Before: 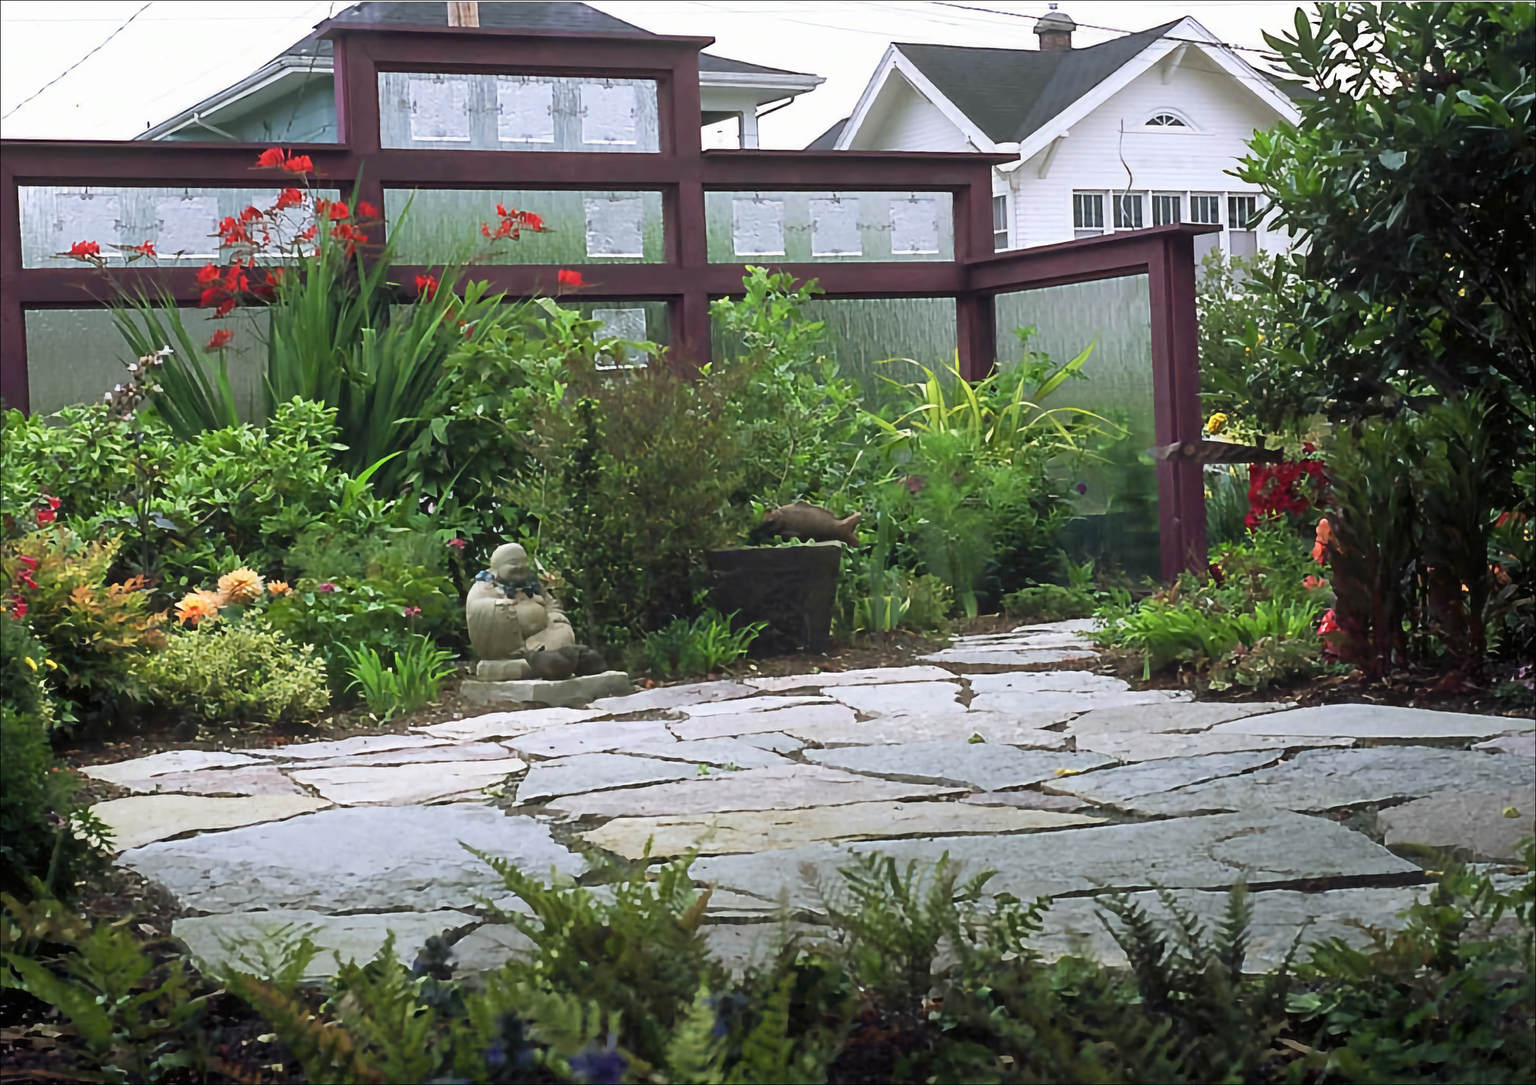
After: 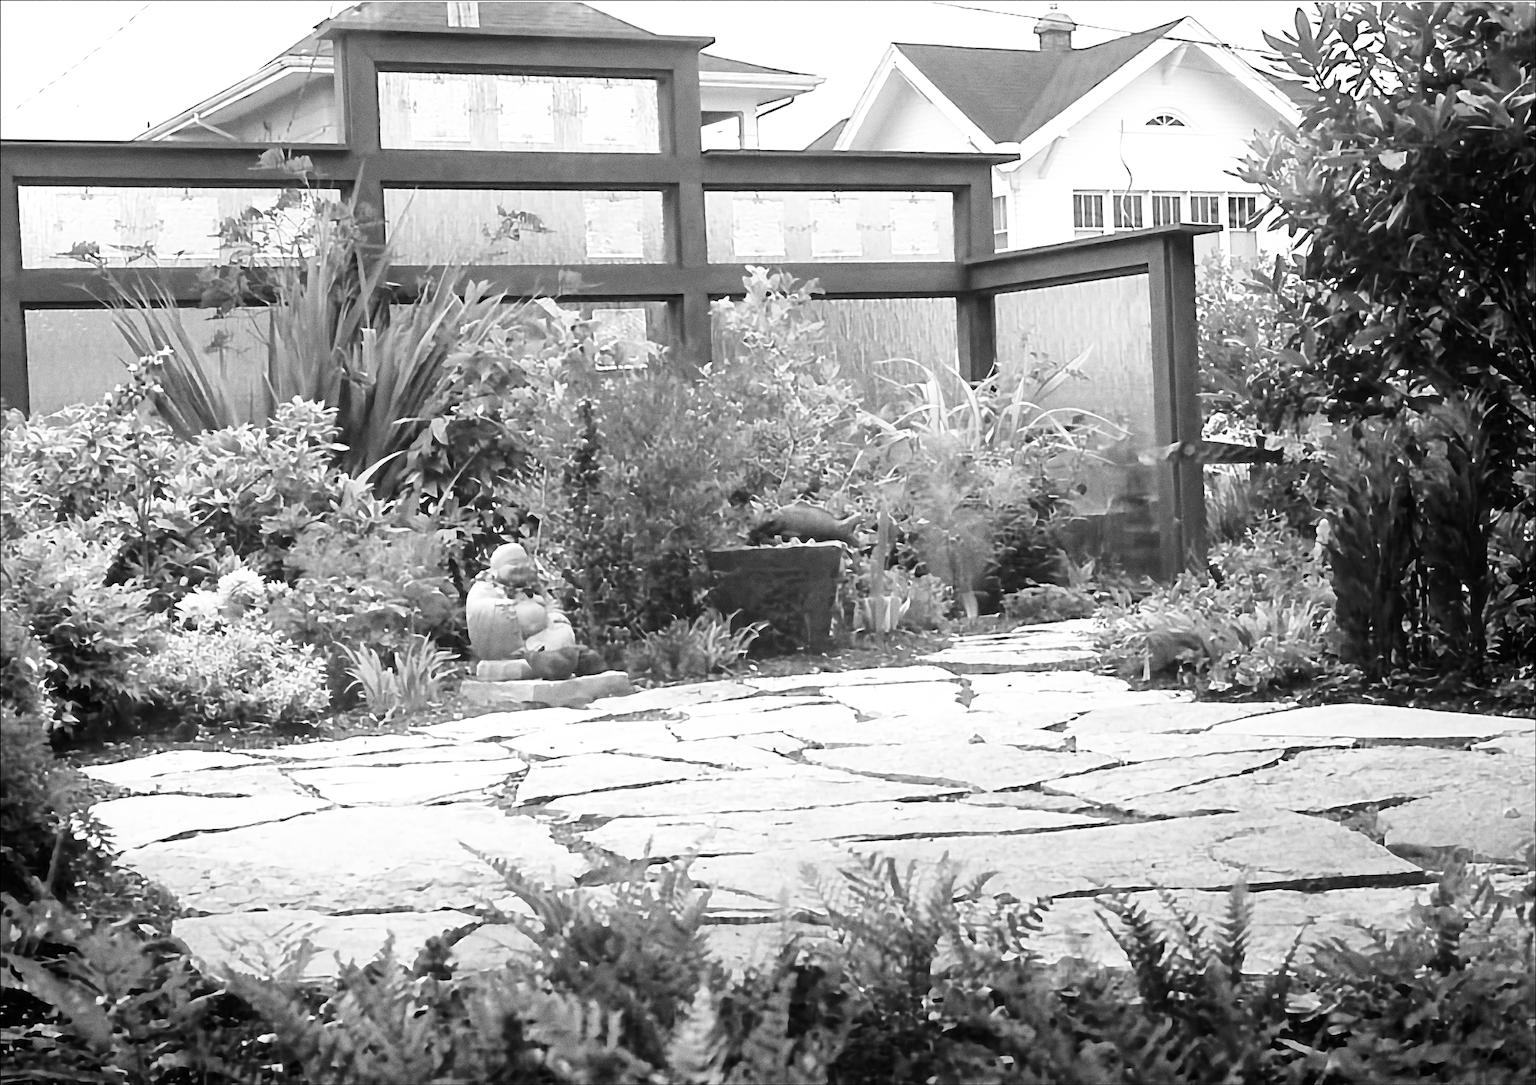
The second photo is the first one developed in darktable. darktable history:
monochrome: on, module defaults
color balance rgb: perceptual saturation grading › global saturation 20%, perceptual saturation grading › highlights -50%, perceptual saturation grading › shadows 30%, perceptual brilliance grading › global brilliance 10%, perceptual brilliance grading › shadows 15%
grain: coarseness 0.09 ISO
base curve: curves: ch0 [(0, 0) (0.008, 0.007) (0.022, 0.029) (0.048, 0.089) (0.092, 0.197) (0.191, 0.399) (0.275, 0.534) (0.357, 0.65) (0.477, 0.78) (0.542, 0.833) (0.799, 0.973) (1, 1)], preserve colors none
